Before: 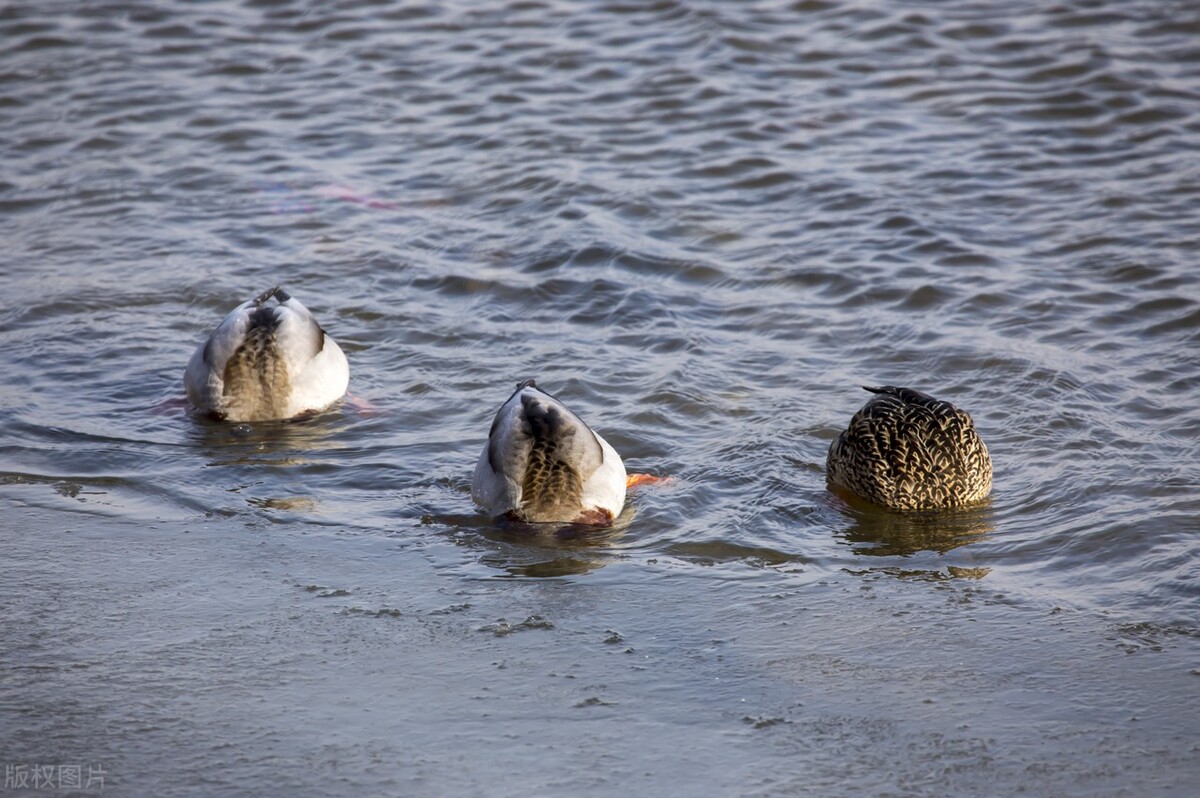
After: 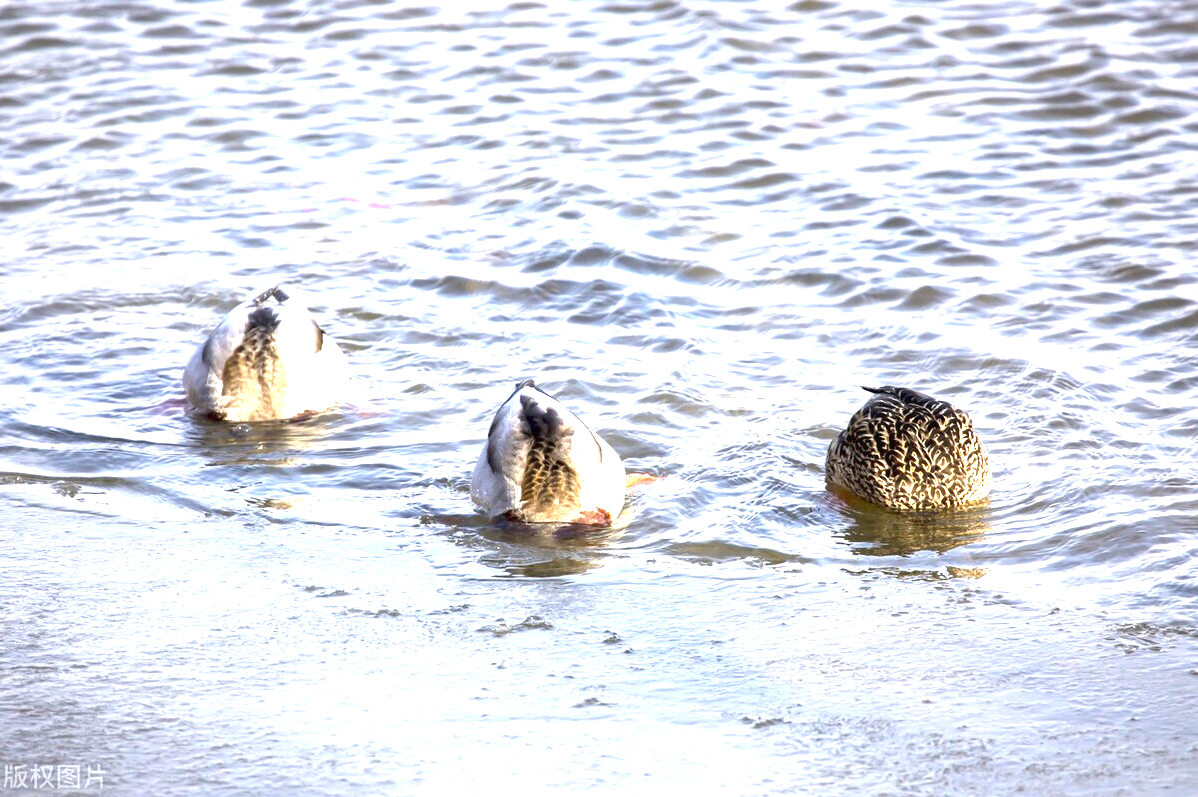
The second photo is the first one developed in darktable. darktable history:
exposure: black level correction 0, exposure 1.994 EV, compensate exposure bias true, compensate highlight preservation false
crop: left 0.166%
